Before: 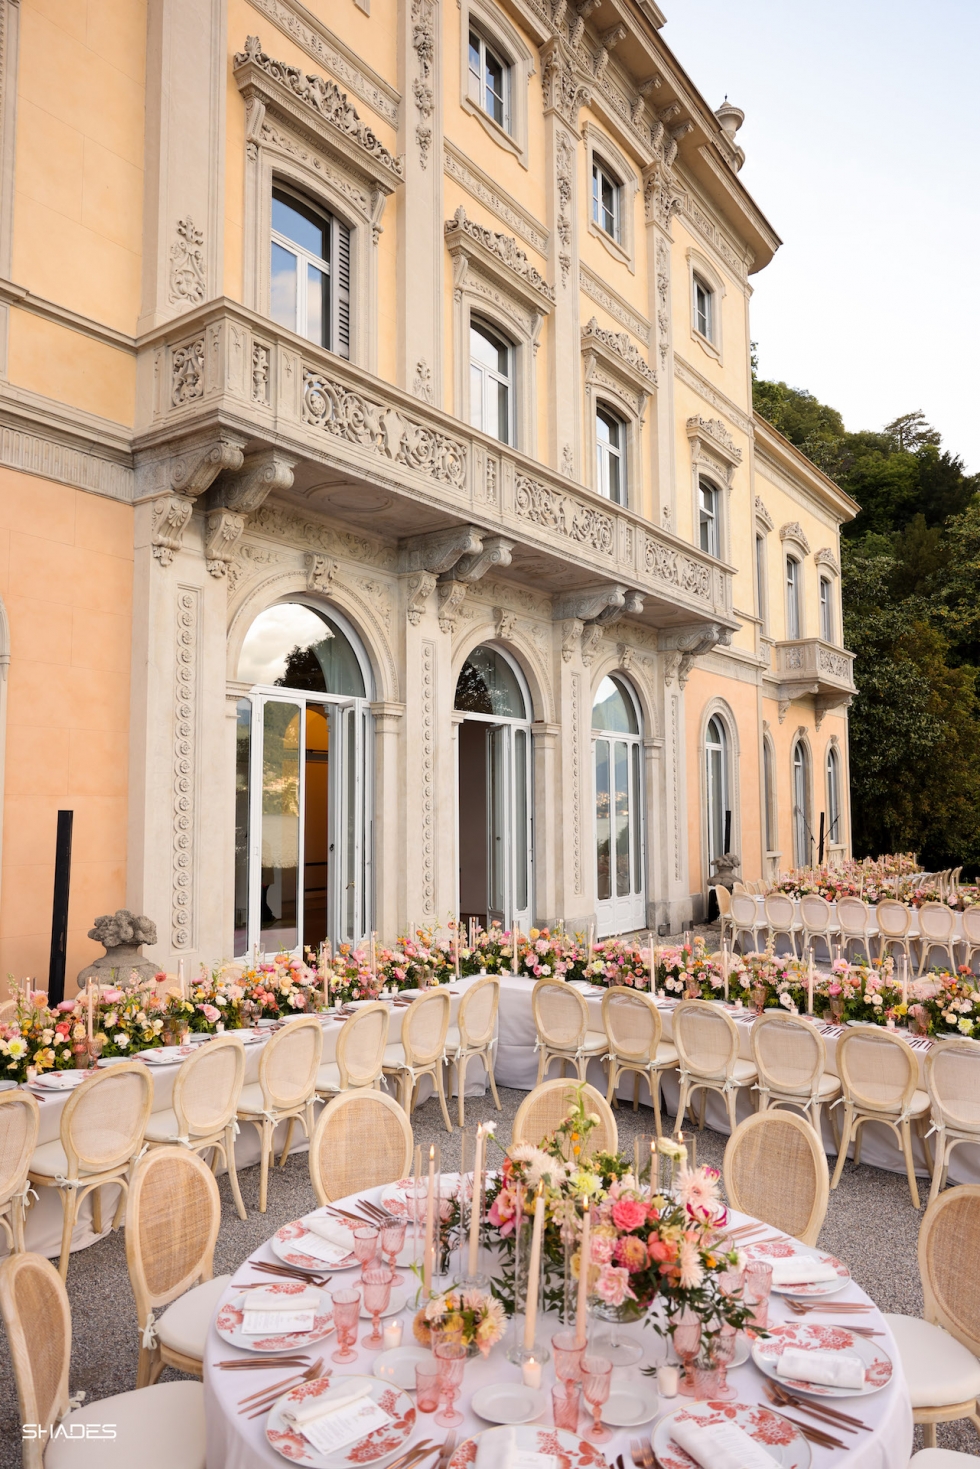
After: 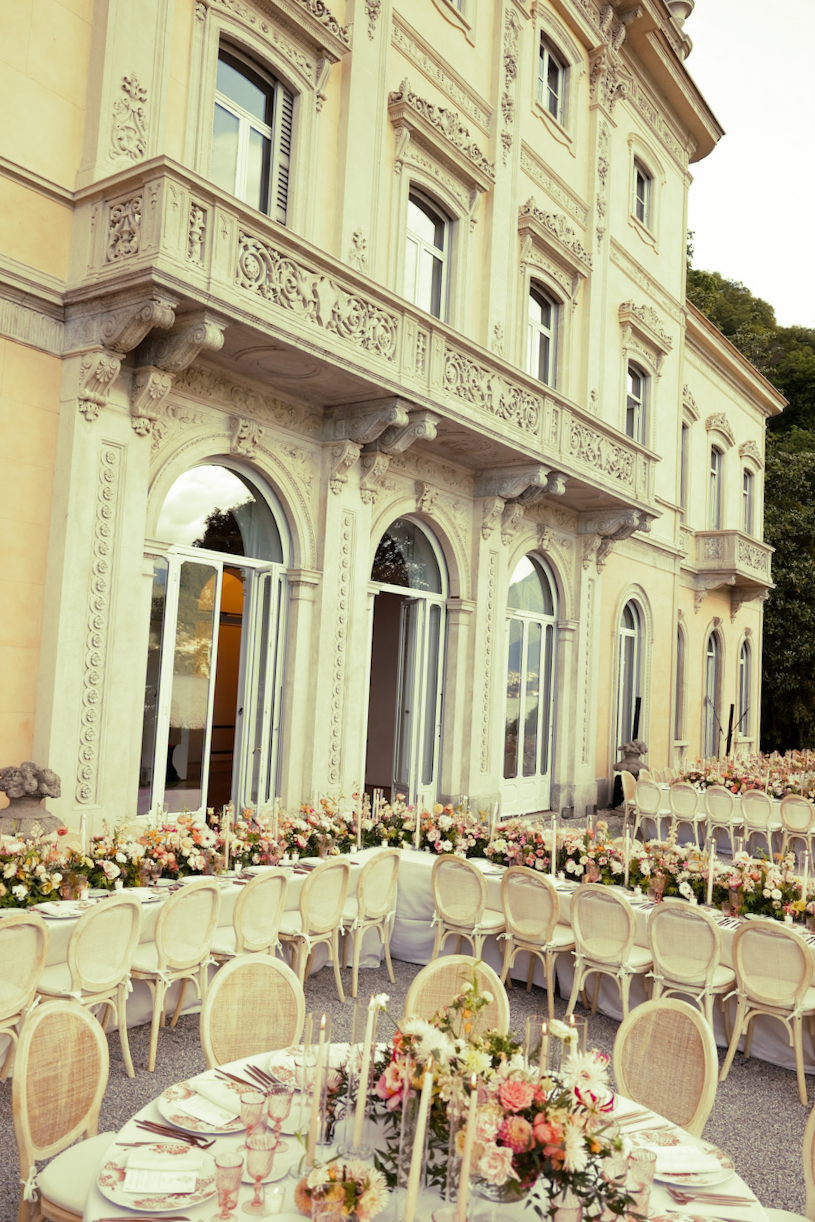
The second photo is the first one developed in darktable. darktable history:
split-toning: shadows › hue 290.82°, shadows › saturation 0.34, highlights › saturation 0.38, balance 0, compress 50%
crop and rotate: angle -3.27°, left 5.211%, top 5.211%, right 4.607%, bottom 4.607%
